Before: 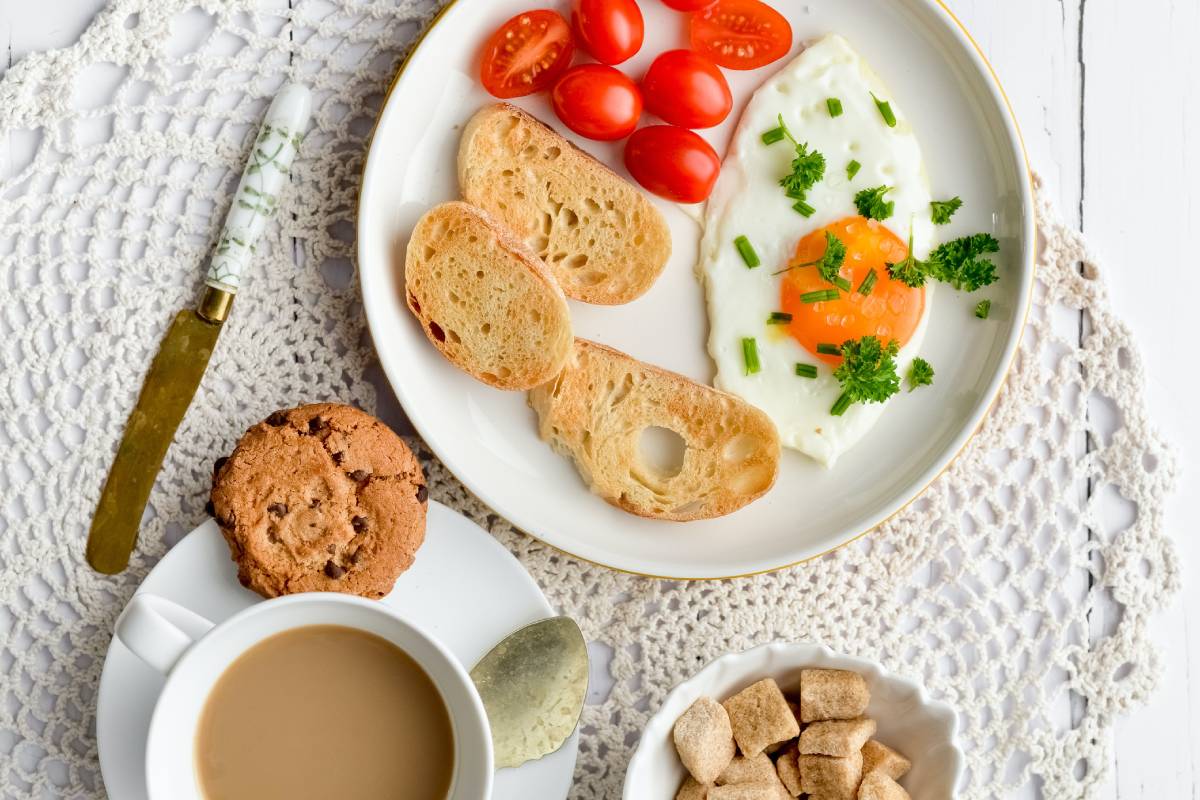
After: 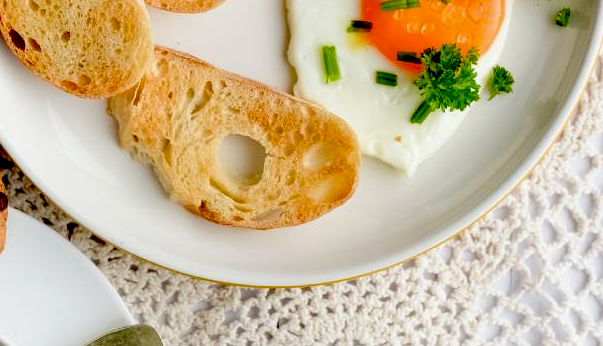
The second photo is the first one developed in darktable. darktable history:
exposure: black level correction 0.056, exposure -0.039 EV, compensate highlight preservation false
crop: left 35.03%, top 36.625%, right 14.663%, bottom 20.057%
